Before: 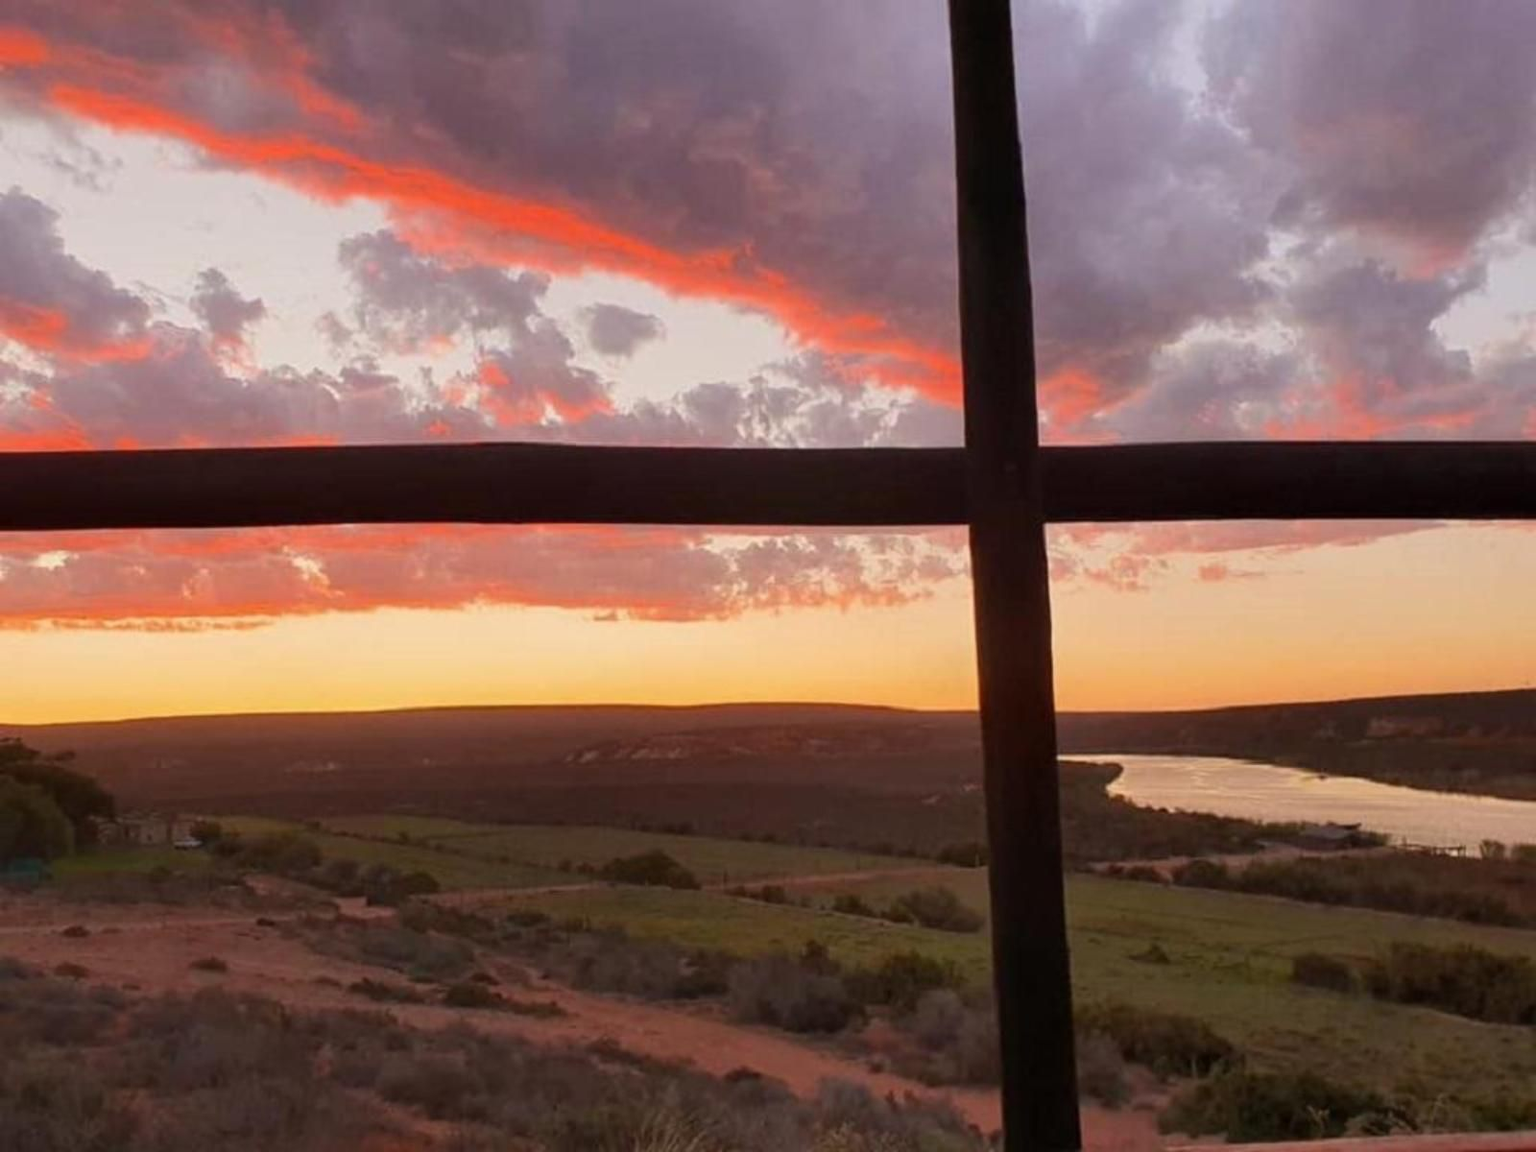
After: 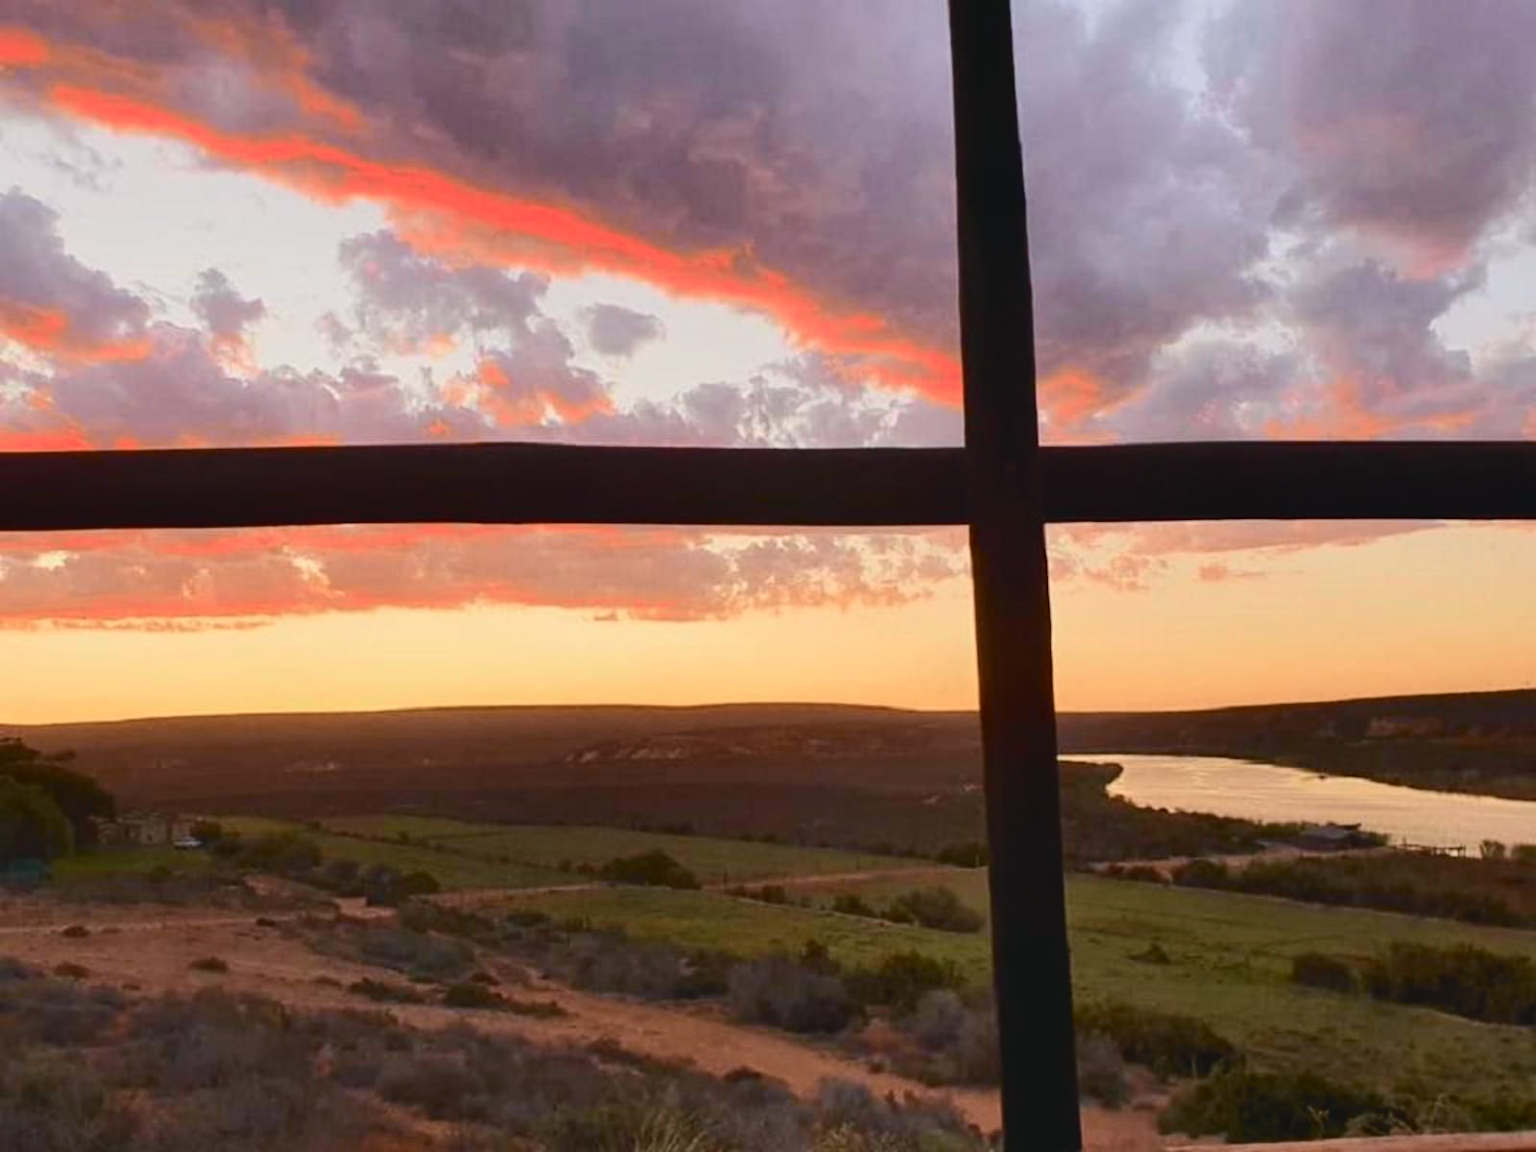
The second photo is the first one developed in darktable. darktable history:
tone curve: curves: ch0 [(0, 0.046) (0.037, 0.056) (0.176, 0.162) (0.33, 0.331) (0.432, 0.475) (0.601, 0.665) (0.843, 0.876) (1, 1)]; ch1 [(0, 0) (0.339, 0.349) (0.445, 0.42) (0.476, 0.47) (0.497, 0.492) (0.523, 0.514) (0.557, 0.558) (0.632, 0.615) (0.728, 0.746) (1, 1)]; ch2 [(0, 0) (0.327, 0.324) (0.417, 0.44) (0.46, 0.453) (0.502, 0.495) (0.526, 0.52) (0.54, 0.55) (0.606, 0.626) (0.745, 0.704) (1, 1)], color space Lab, independent channels, preserve colors none
shadows and highlights: shadows 31.02, highlights 0.753, soften with gaussian
